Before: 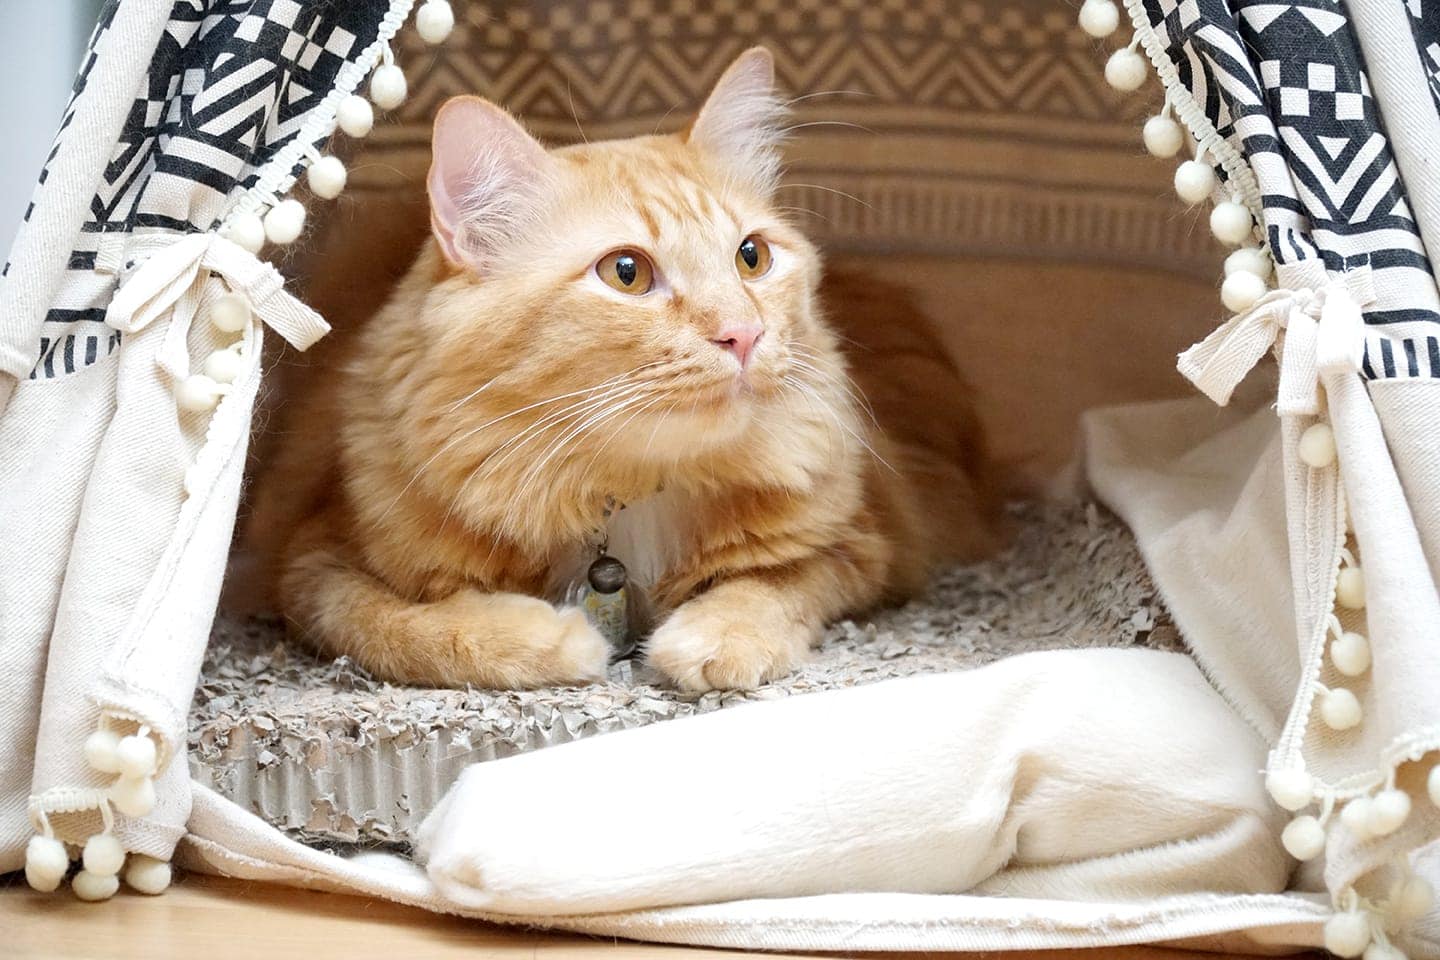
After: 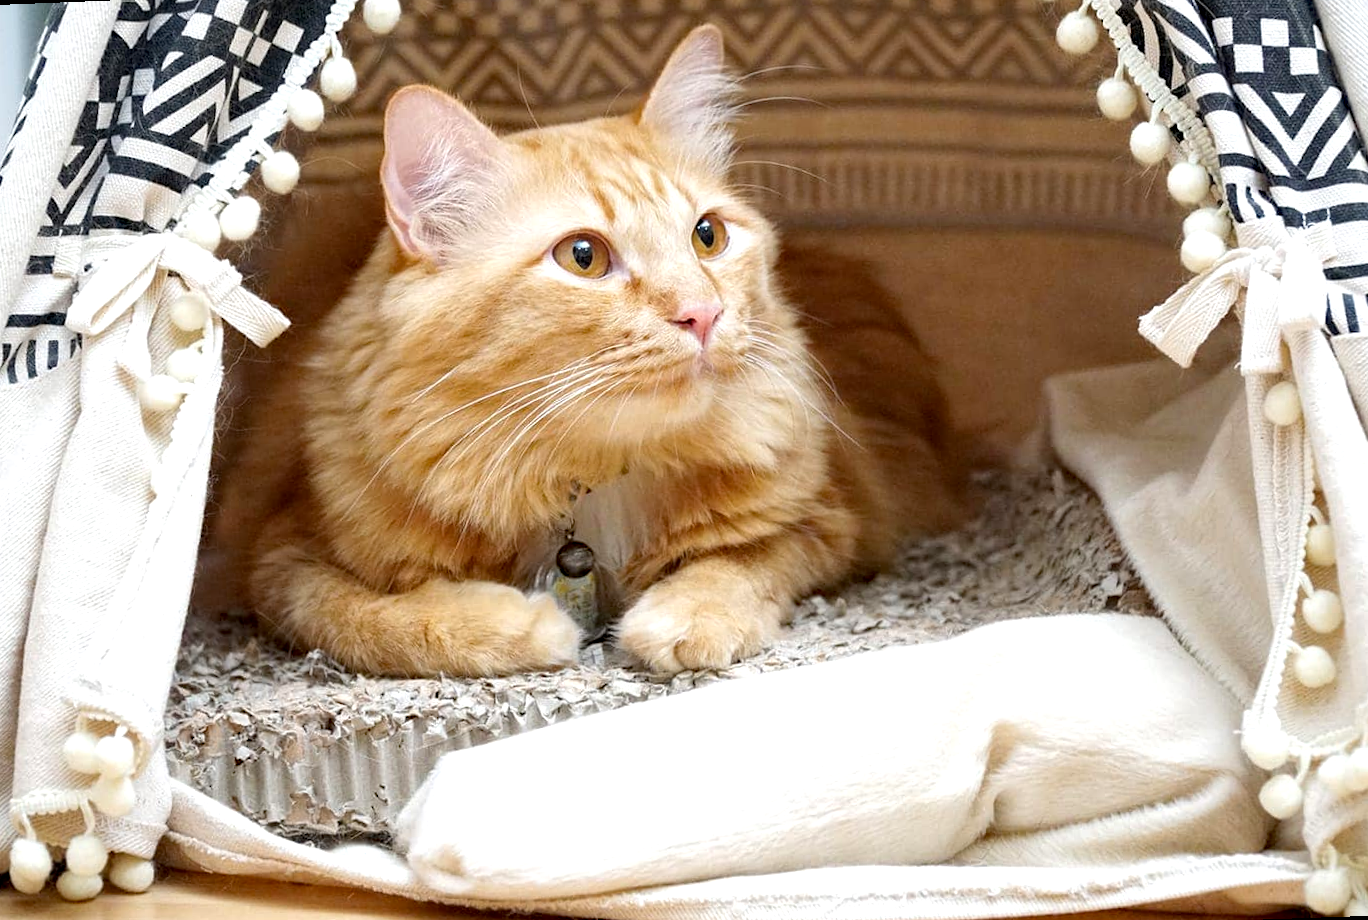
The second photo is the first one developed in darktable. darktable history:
rotate and perspective: rotation -2.12°, lens shift (vertical) 0.009, lens shift (horizontal) -0.008, automatic cropping original format, crop left 0.036, crop right 0.964, crop top 0.05, crop bottom 0.959
haze removal: strength 0.29, distance 0.25, compatibility mode true, adaptive false
local contrast: highlights 100%, shadows 100%, detail 120%, midtone range 0.2
exposure: exposure 0.15 EV, compensate highlight preservation false
